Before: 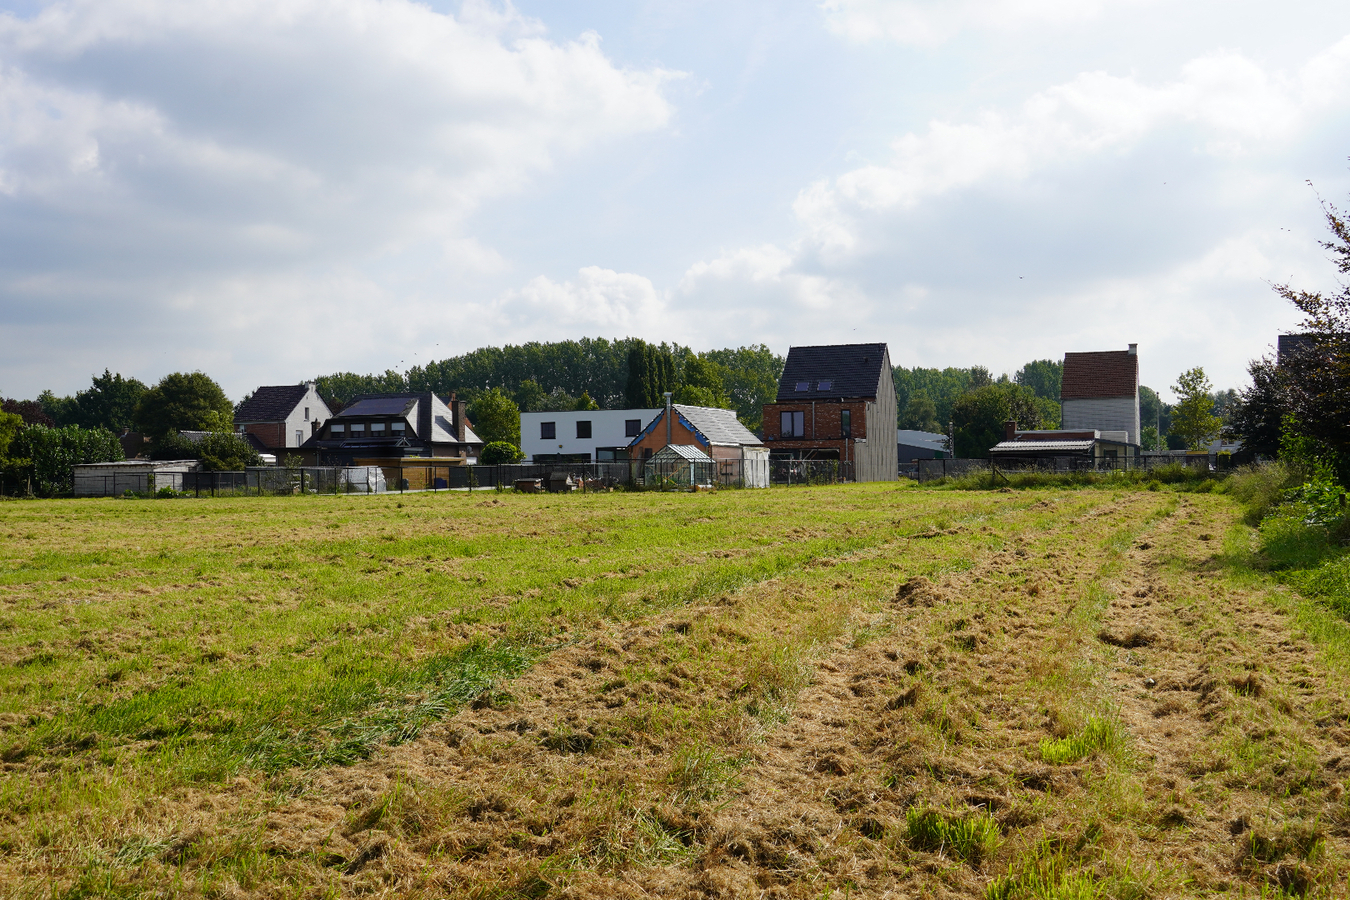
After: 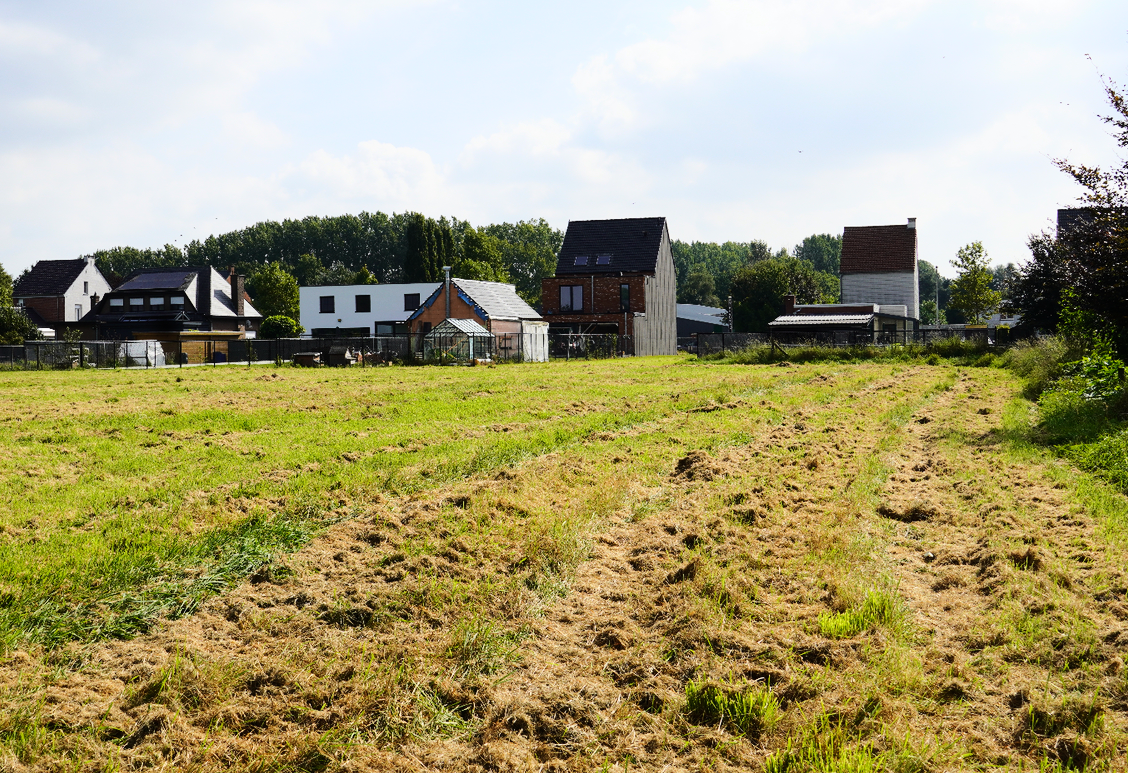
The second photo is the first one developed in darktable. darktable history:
crop: left 16.388%, top 14.087%
base curve: curves: ch0 [(0, 0) (0.036, 0.025) (0.121, 0.166) (0.206, 0.329) (0.605, 0.79) (1, 1)]
